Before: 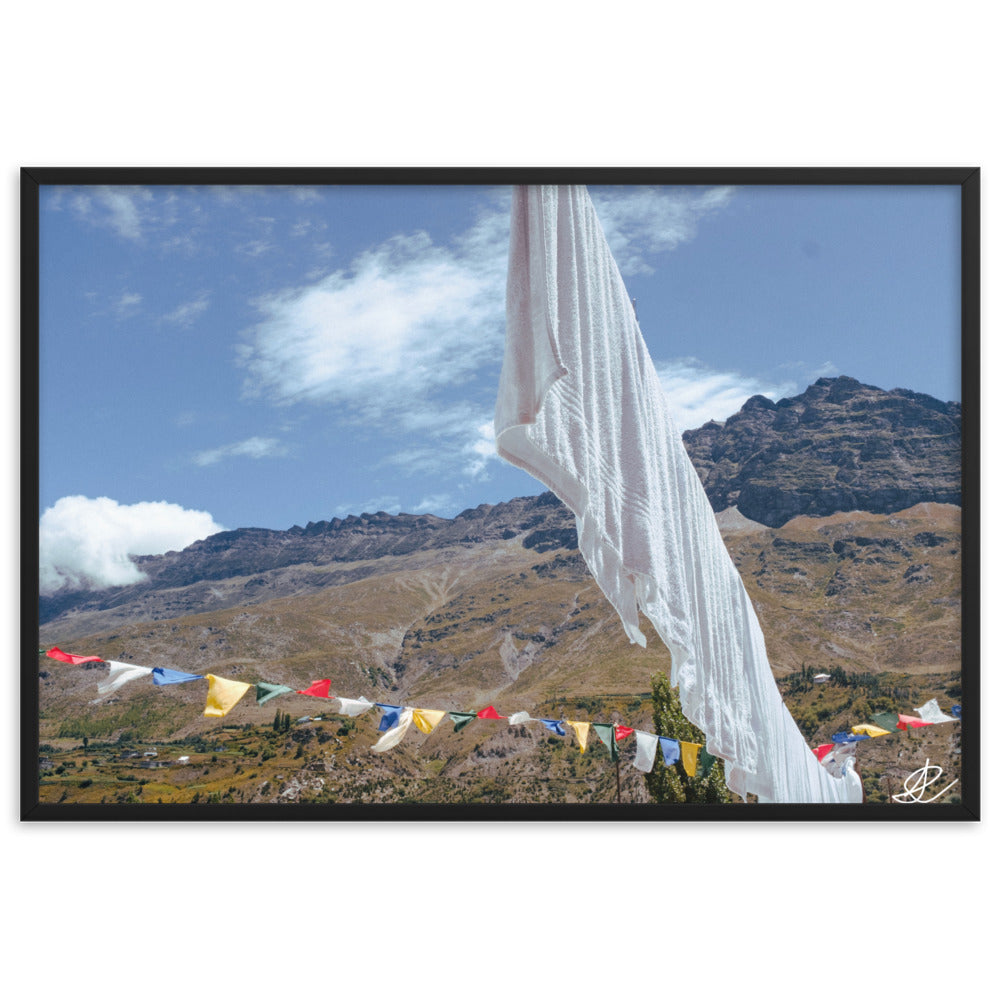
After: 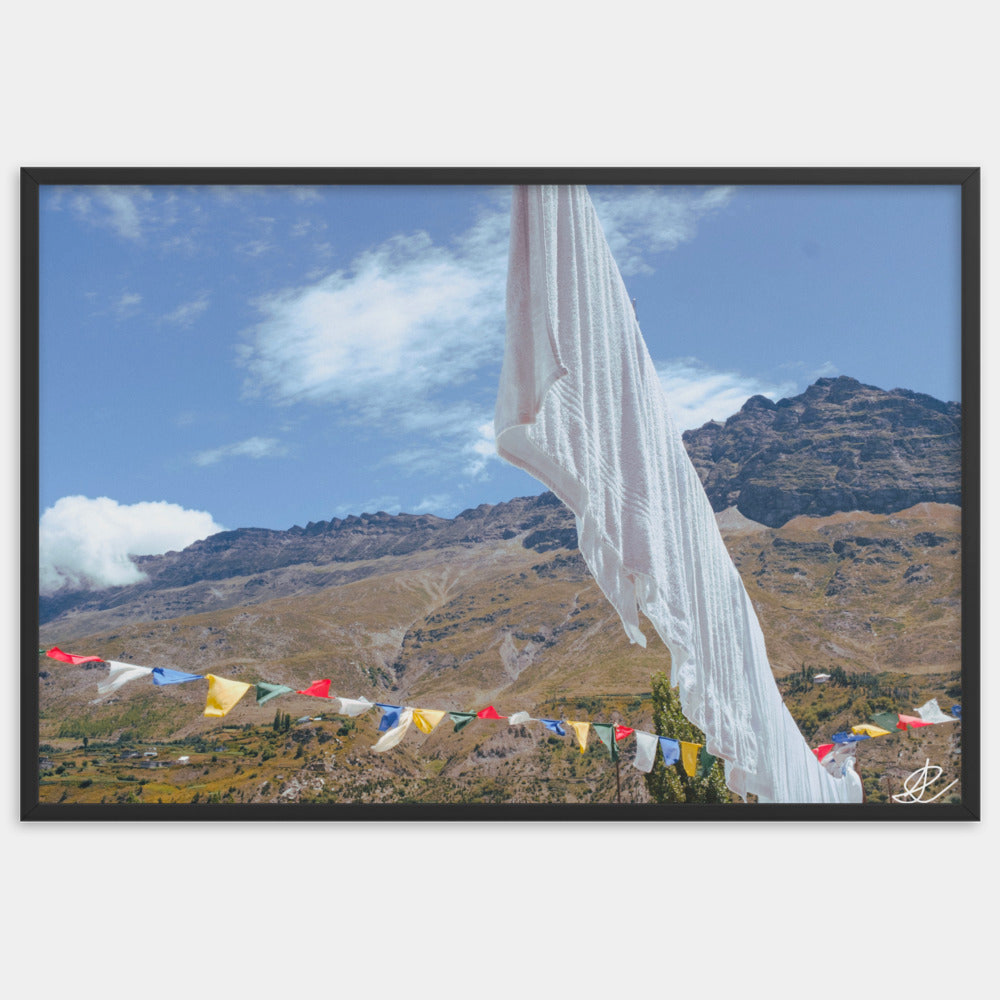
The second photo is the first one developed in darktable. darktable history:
exposure: exposure -0.048 EV, compensate highlight preservation false
contrast brightness saturation: contrast -0.1, brightness 0.045, saturation 0.078
